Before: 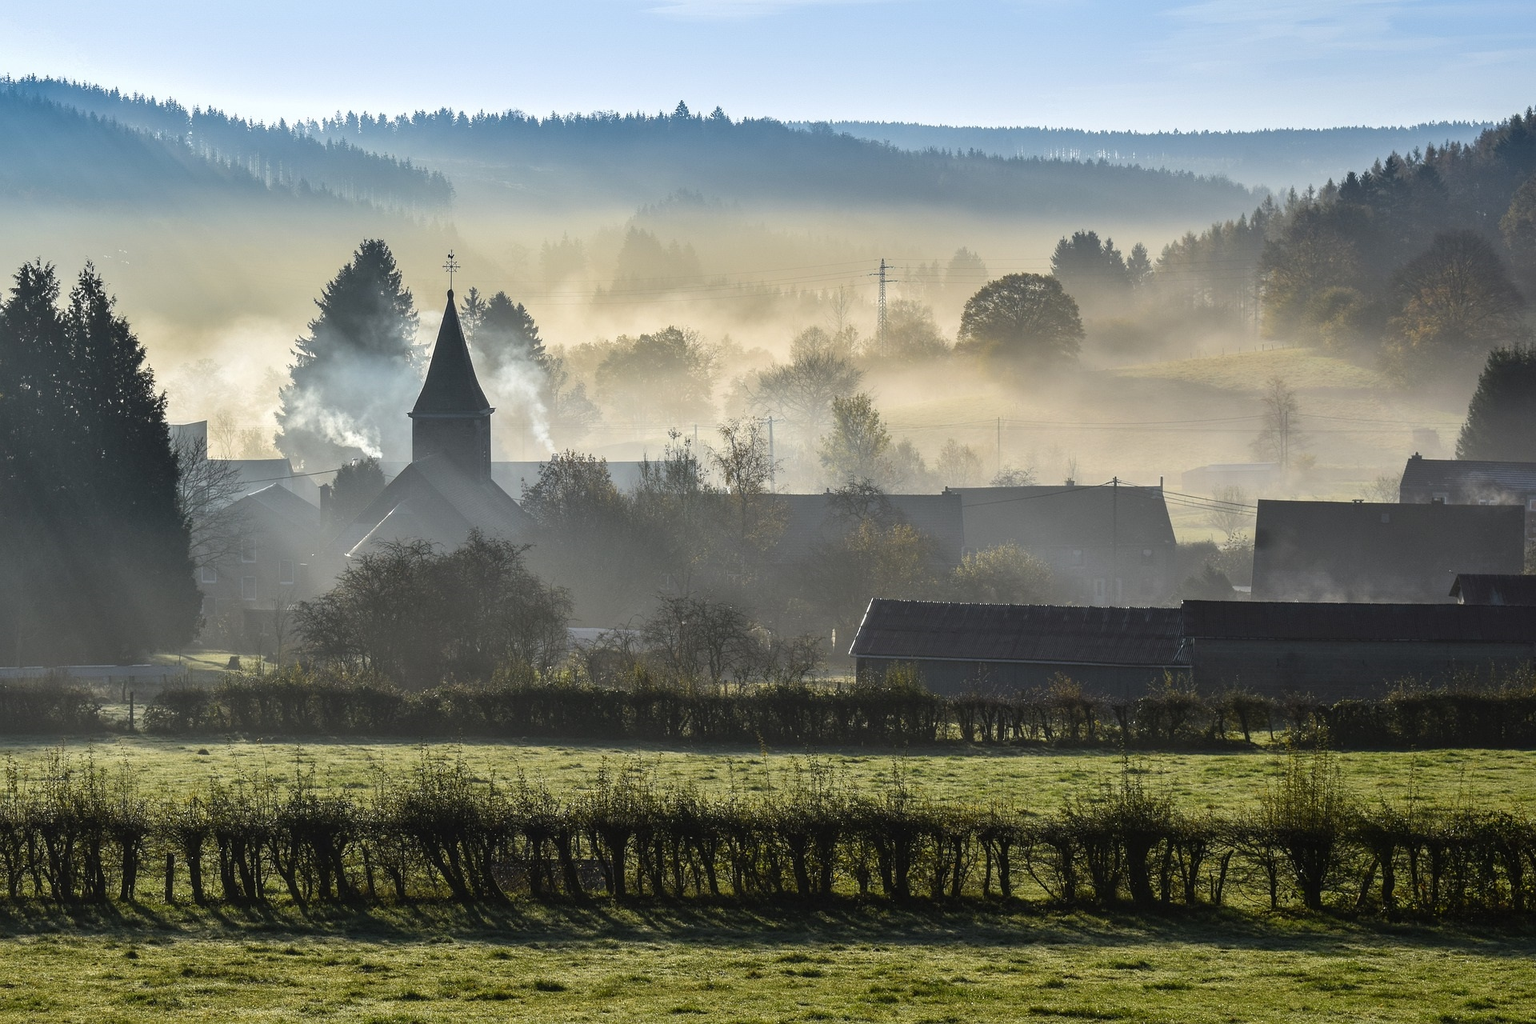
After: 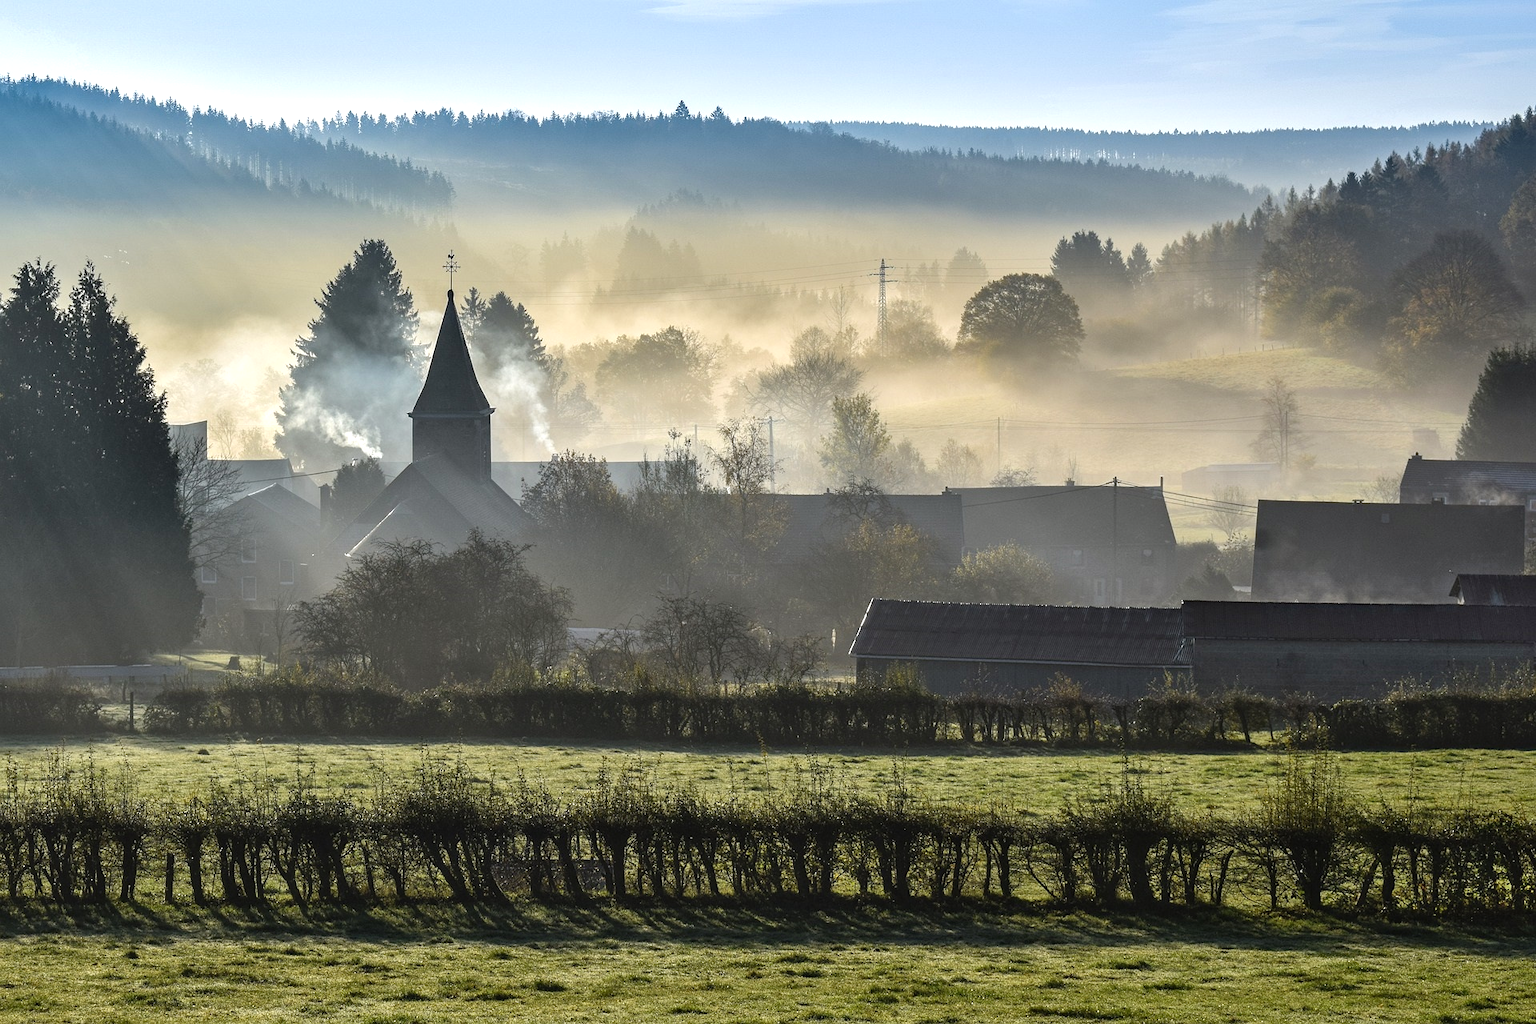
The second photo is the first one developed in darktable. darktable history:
haze removal: compatibility mode true, adaptive false
shadows and highlights: radius 44.78, white point adjustment 6.64, compress 79.65%, highlights color adjustment 78.42%, soften with gaussian
